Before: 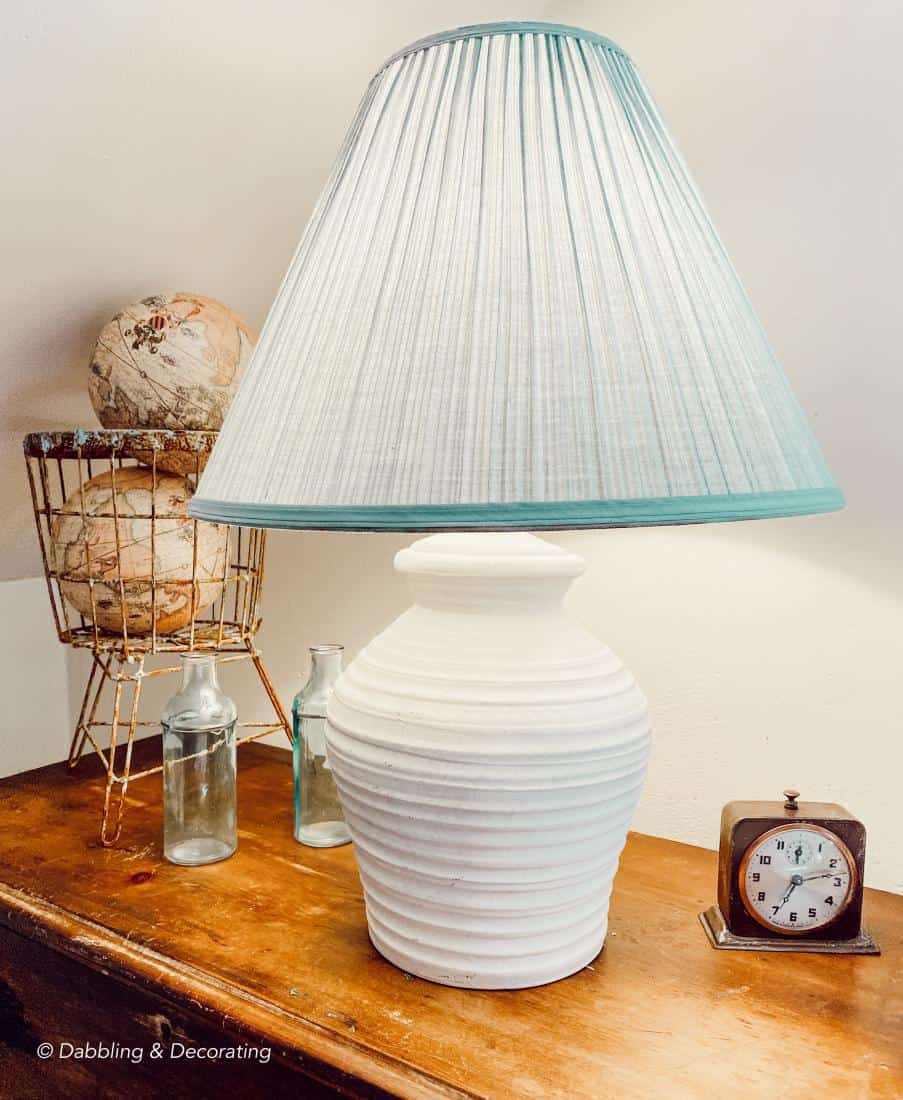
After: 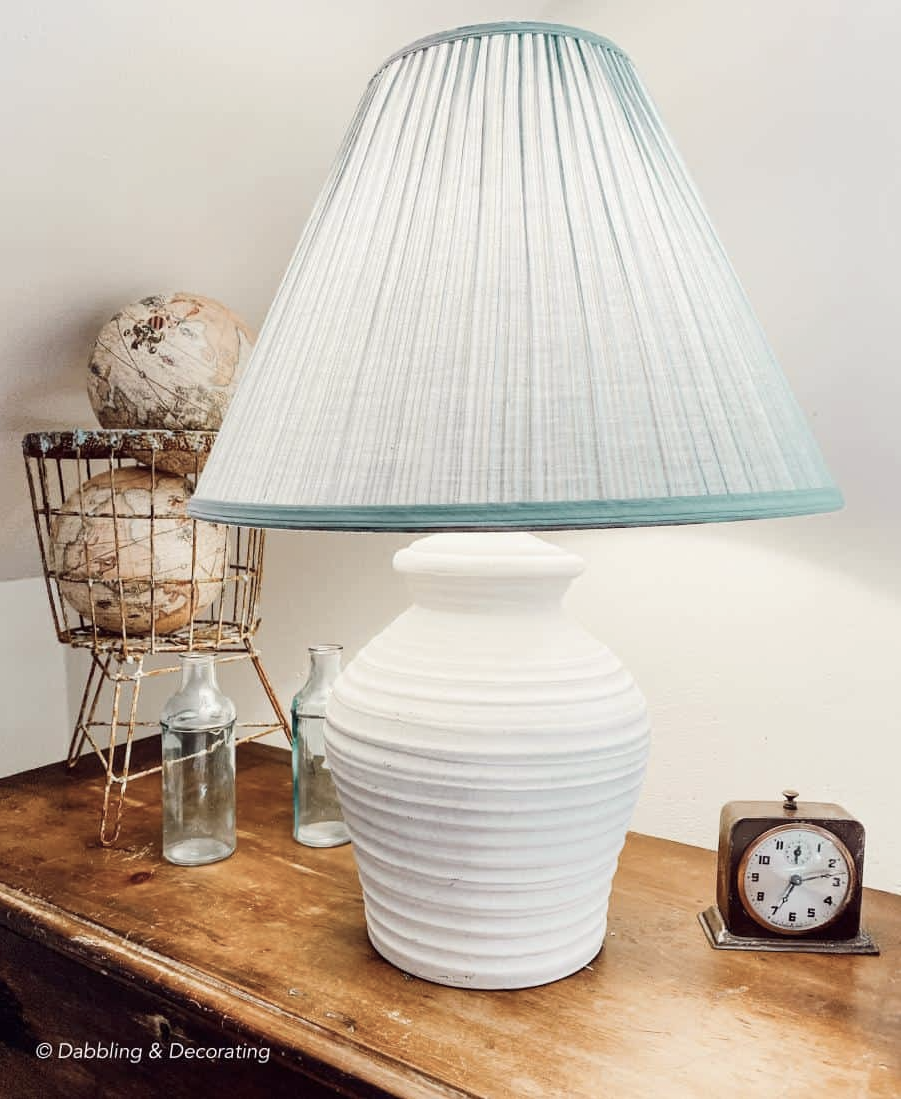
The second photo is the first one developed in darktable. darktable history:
crop and rotate: left 0.171%, bottom 0.009%
contrast brightness saturation: contrast 0.1, saturation -0.375
